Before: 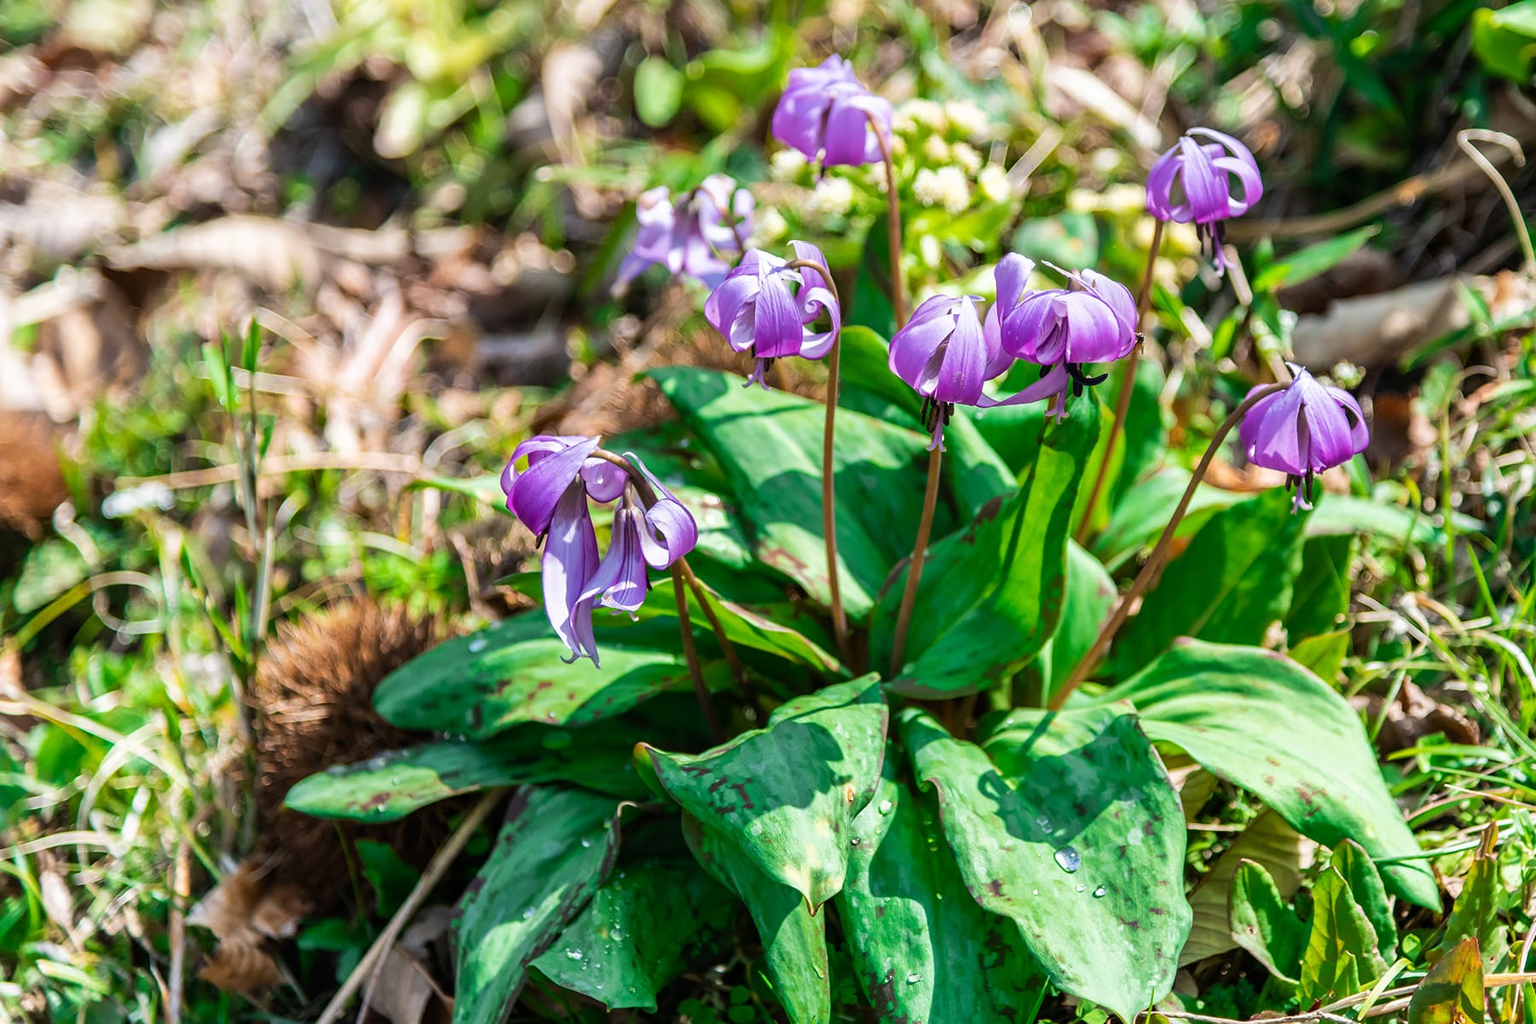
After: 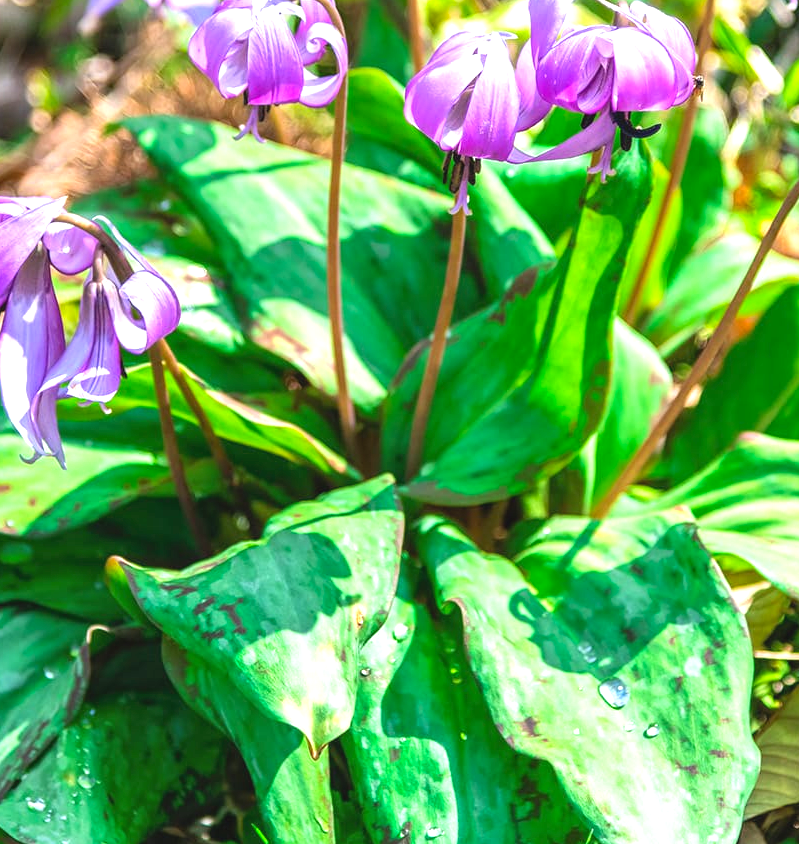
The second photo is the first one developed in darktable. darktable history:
contrast brightness saturation: contrast -0.1, brightness 0.05, saturation 0.08
exposure: black level correction 0, exposure 0.953 EV, compensate exposure bias true, compensate highlight preservation false
crop: left 35.432%, top 26.233%, right 20.145%, bottom 3.432%
local contrast: highlights 100%, shadows 100%, detail 120%, midtone range 0.2
